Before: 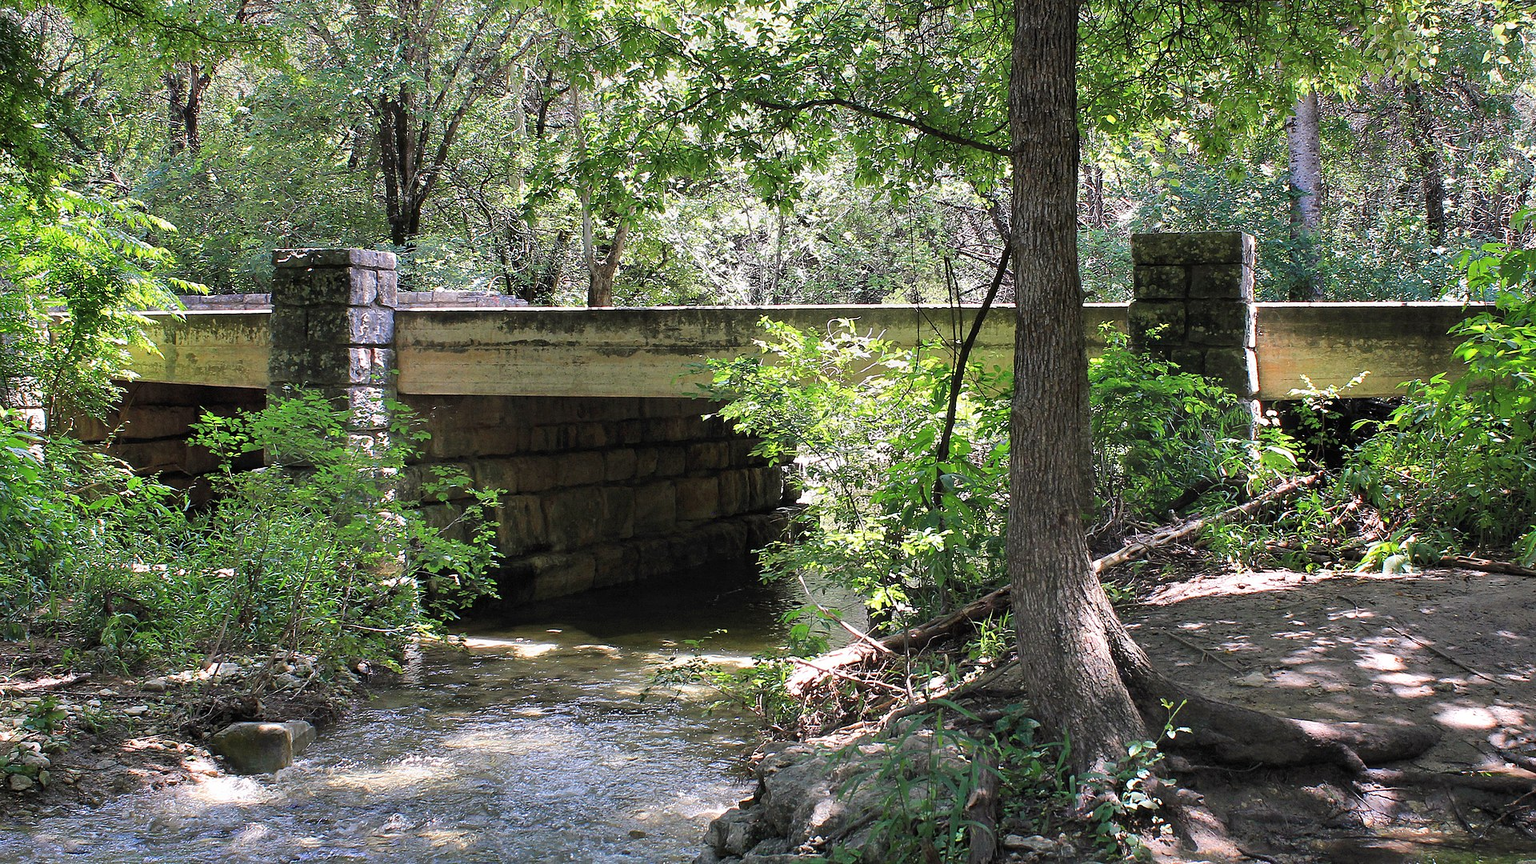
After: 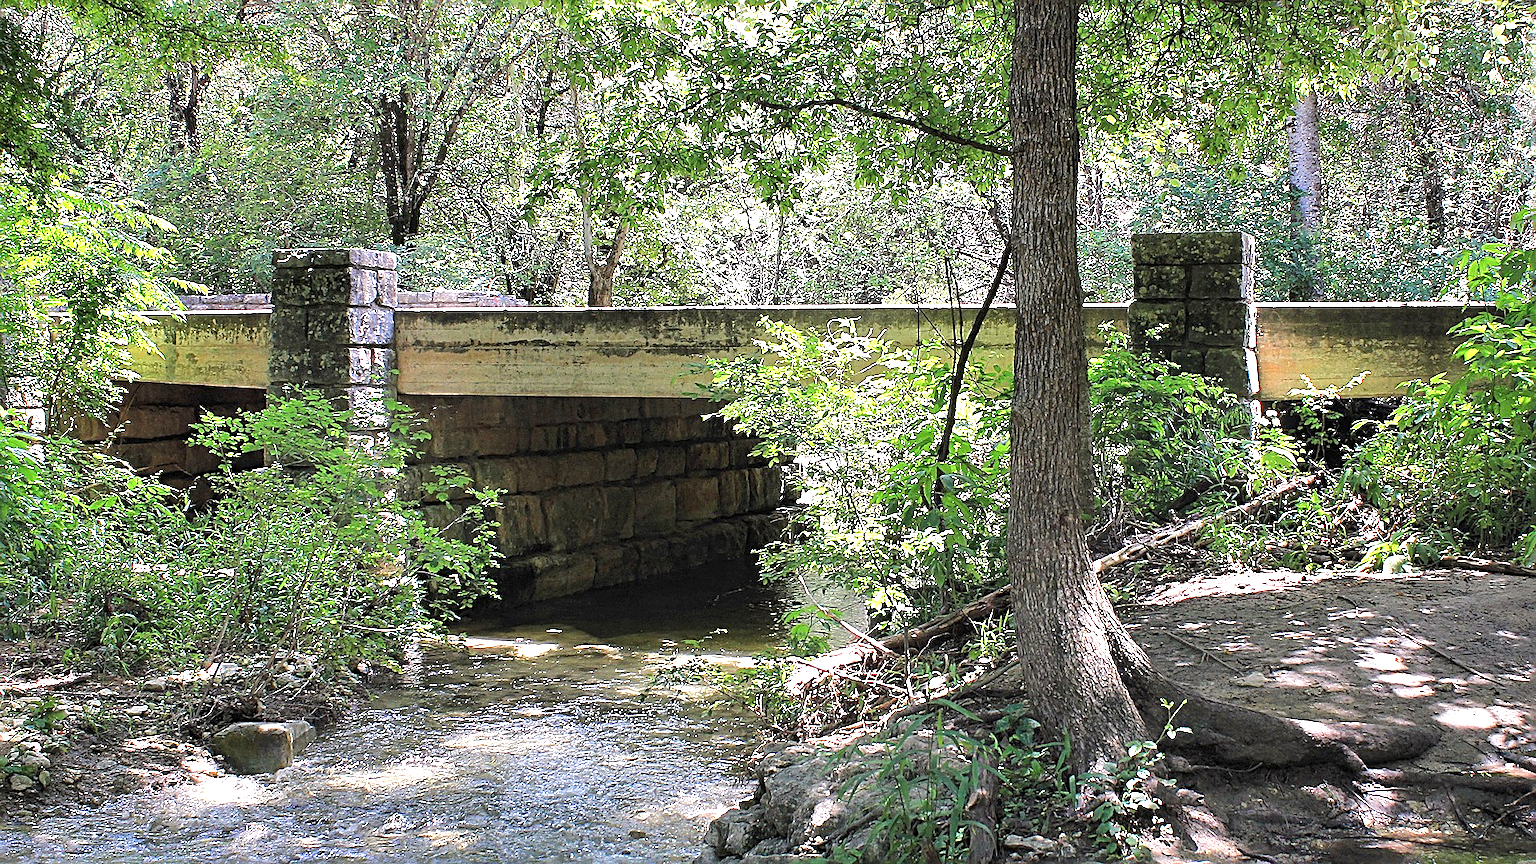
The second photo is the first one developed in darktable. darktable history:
sharpen: radius 2.542, amount 0.647
exposure: exposure 0.609 EV, compensate highlight preservation false
base curve: curves: ch0 [(0, 0) (0.235, 0.266) (0.503, 0.496) (0.786, 0.72) (1, 1)]
